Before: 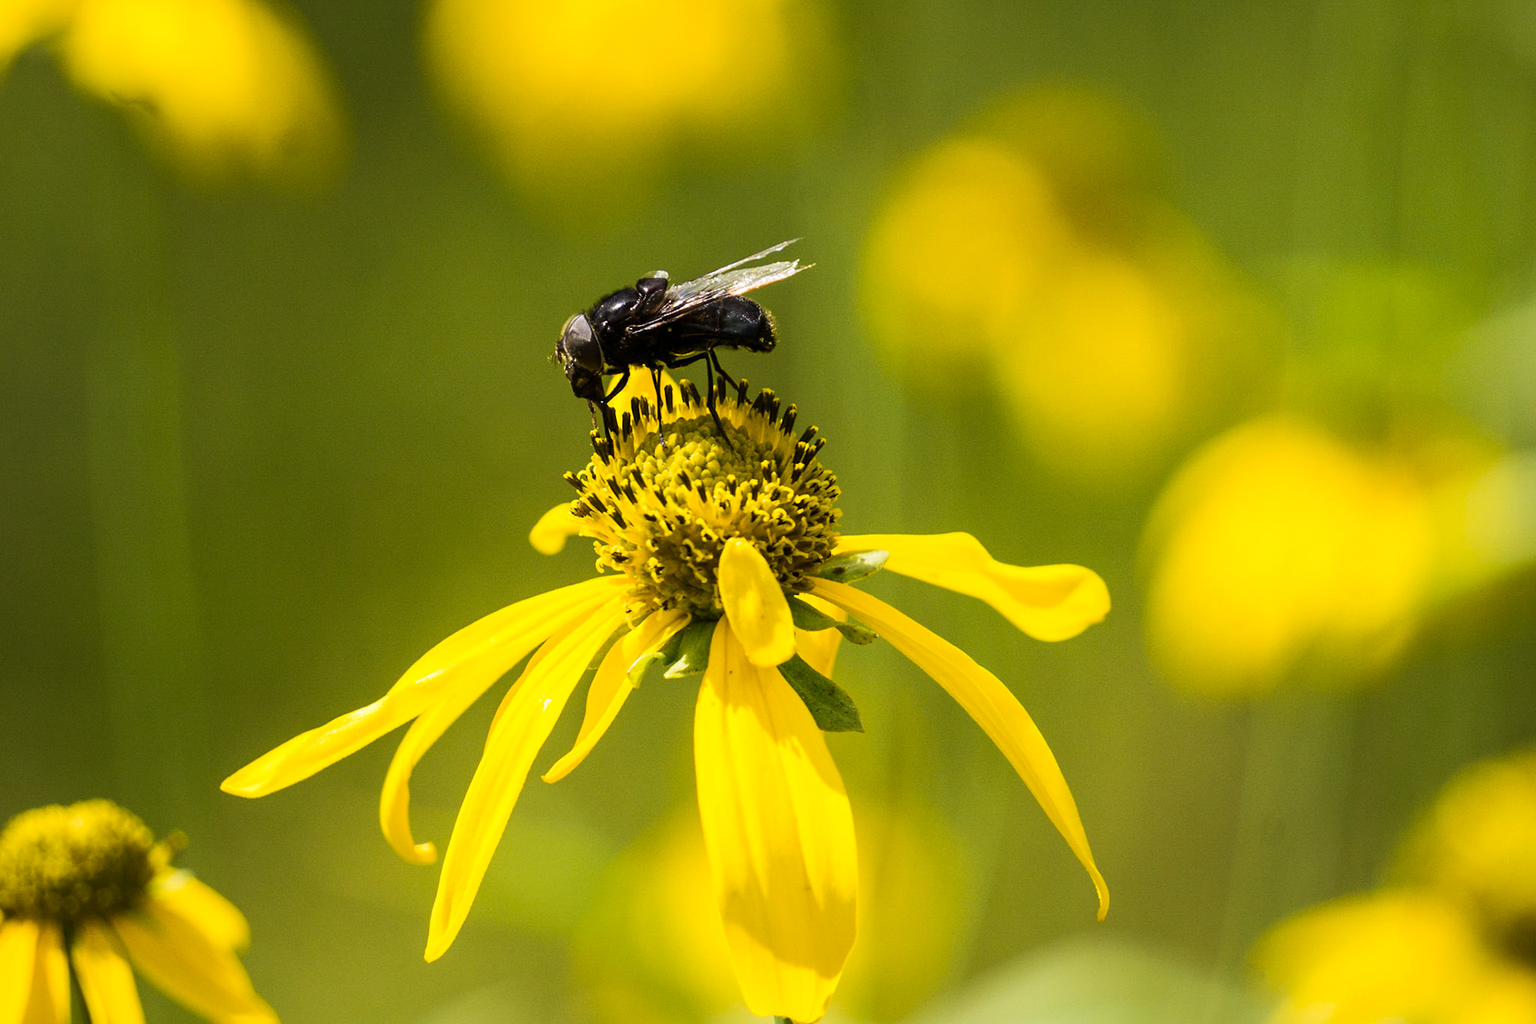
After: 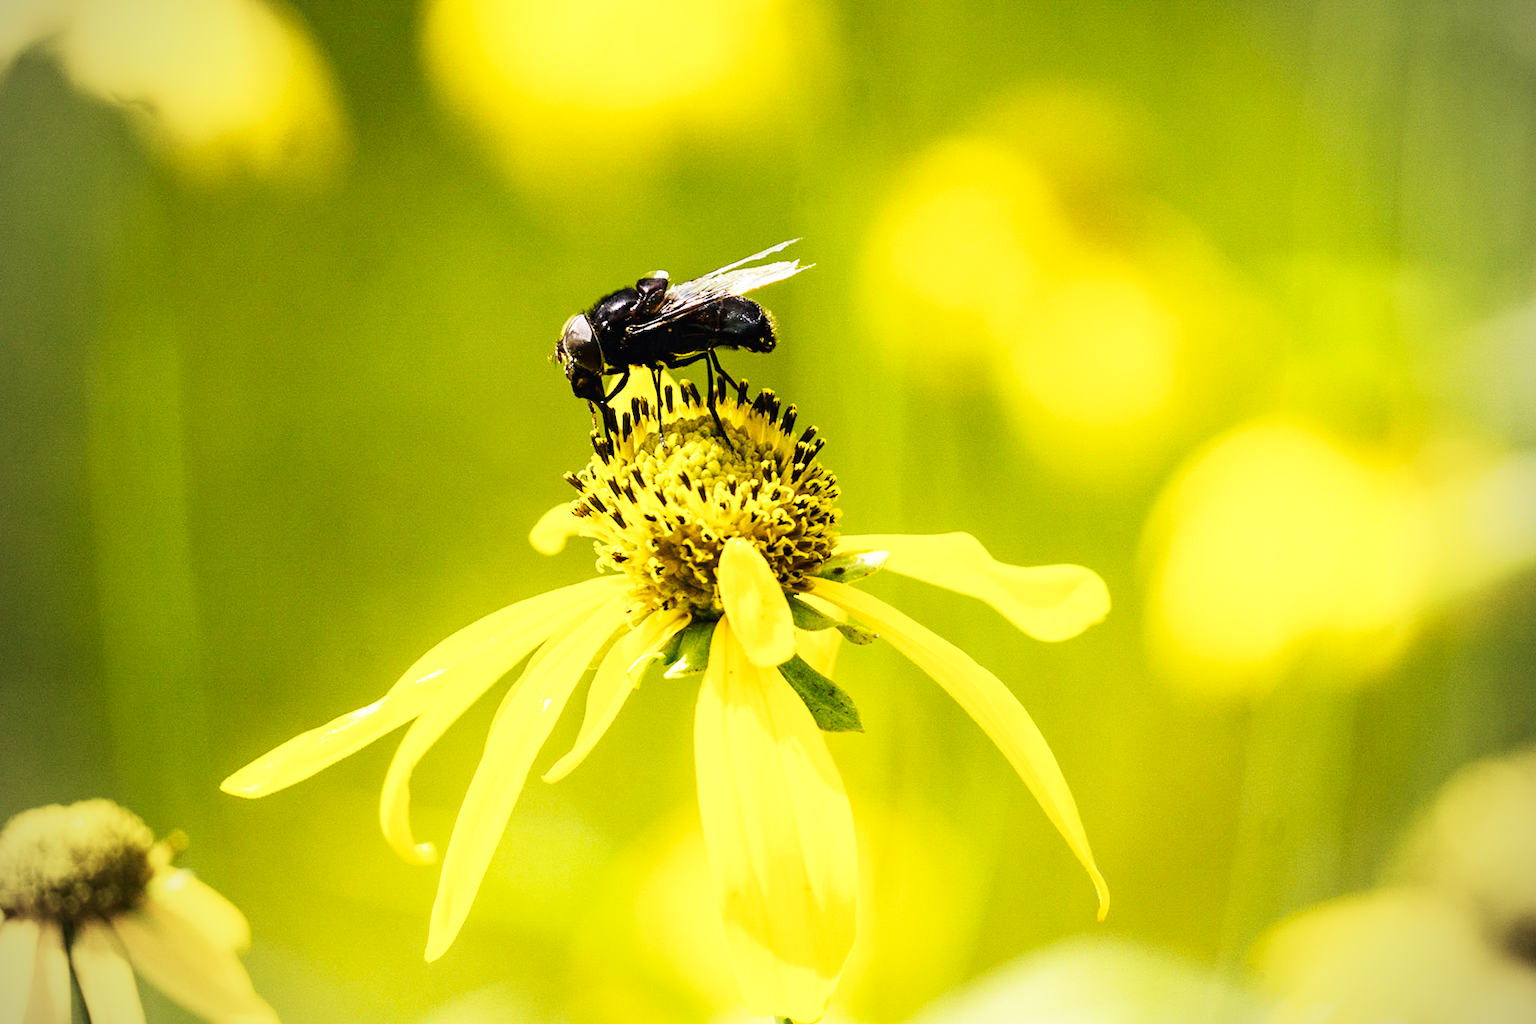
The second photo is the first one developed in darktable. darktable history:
vignetting: on, module defaults
base curve: curves: ch0 [(0, 0.003) (0.001, 0.002) (0.006, 0.004) (0.02, 0.022) (0.048, 0.086) (0.094, 0.234) (0.162, 0.431) (0.258, 0.629) (0.385, 0.8) (0.548, 0.918) (0.751, 0.988) (1, 1)], preserve colors none
